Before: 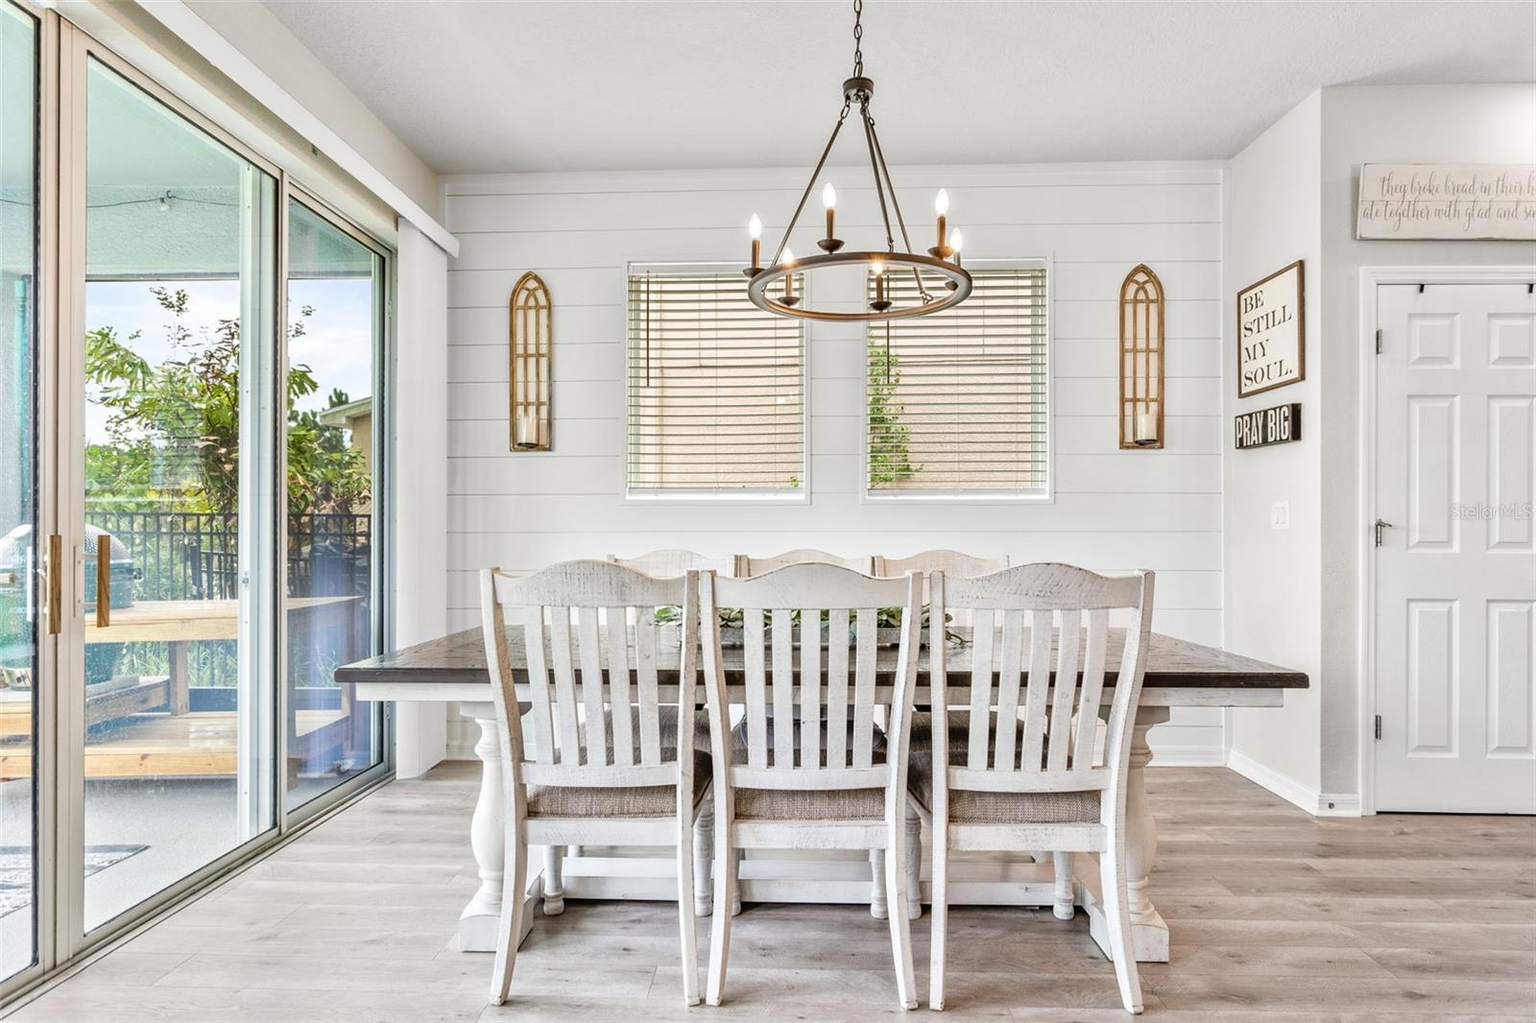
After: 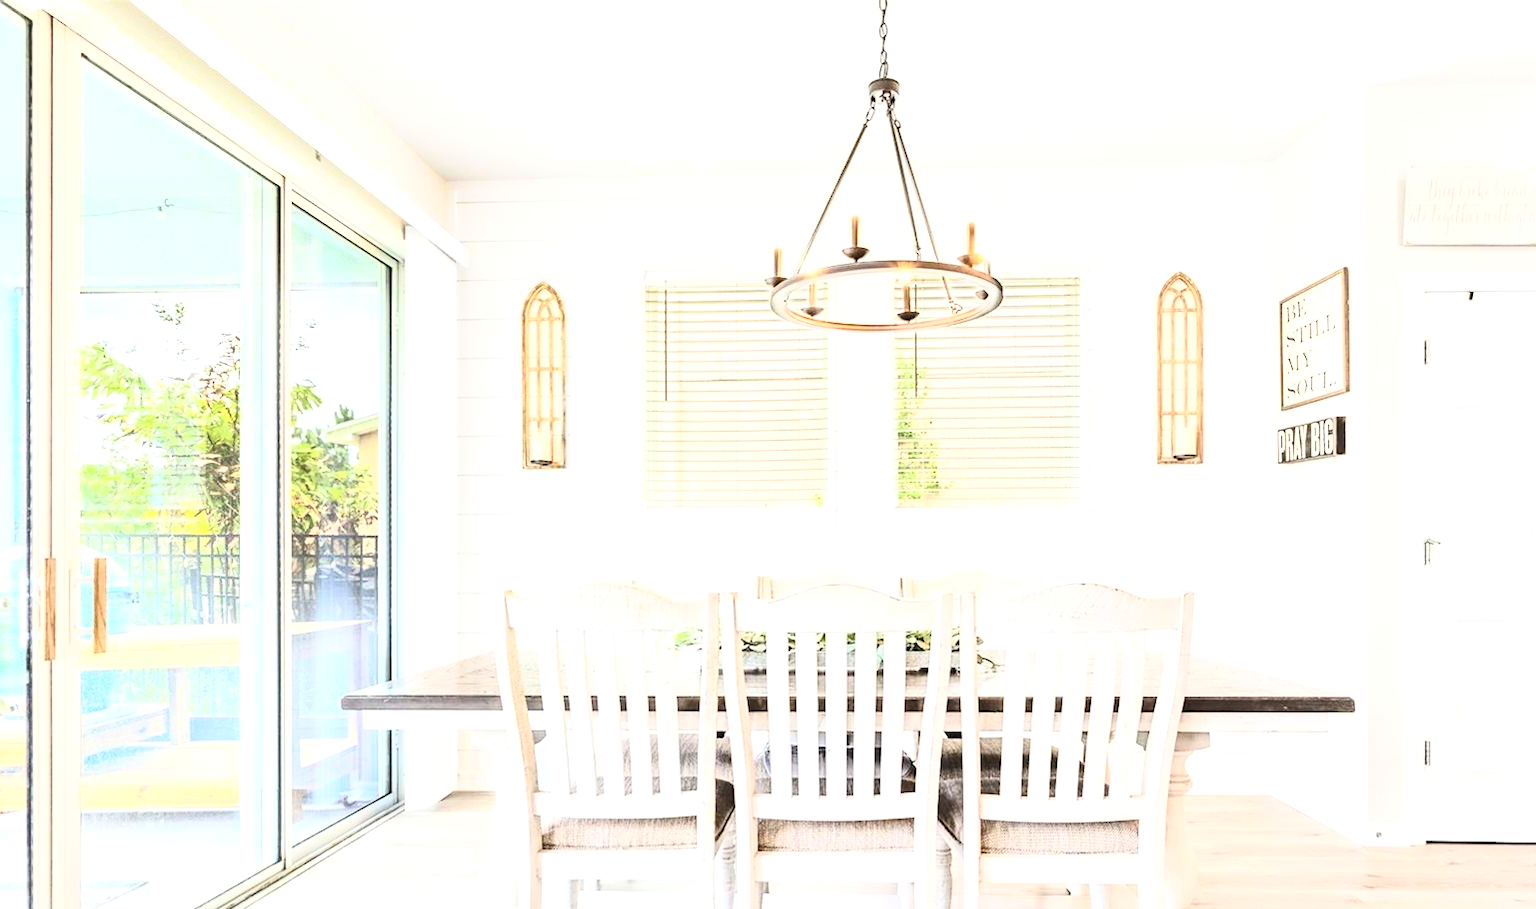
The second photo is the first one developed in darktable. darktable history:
crop and rotate: angle 0.2°, left 0.275%, right 3.127%, bottom 14.18%
exposure: exposure 1 EV, compensate highlight preservation false
contrast brightness saturation: contrast 0.39, brightness 0.53
